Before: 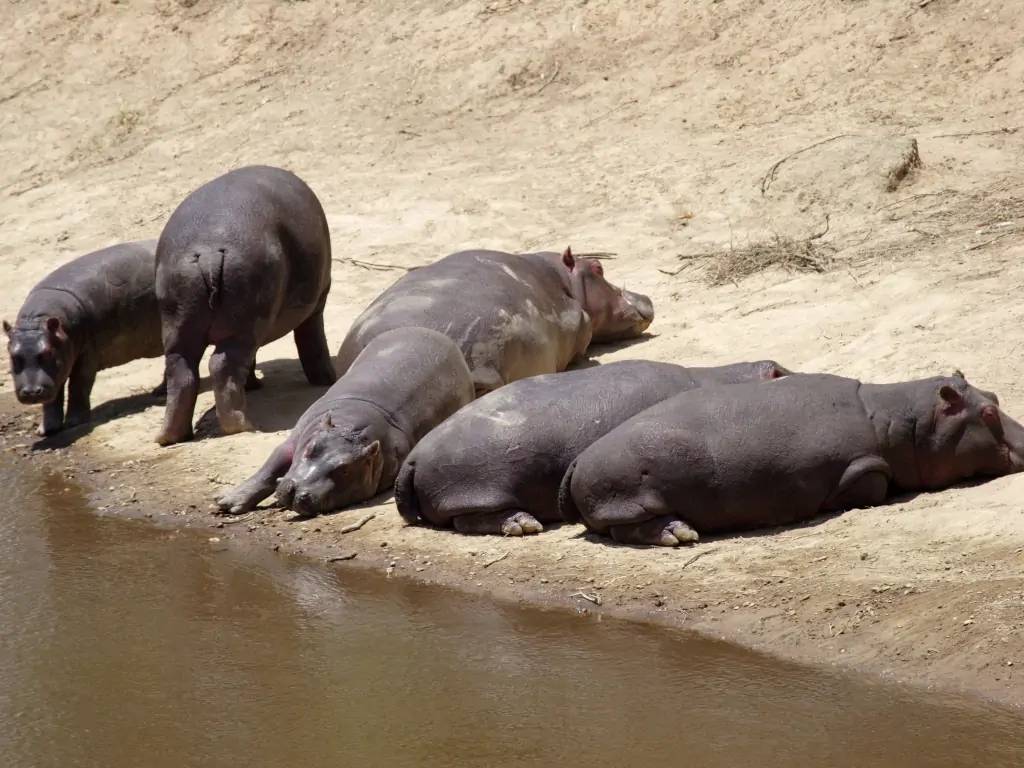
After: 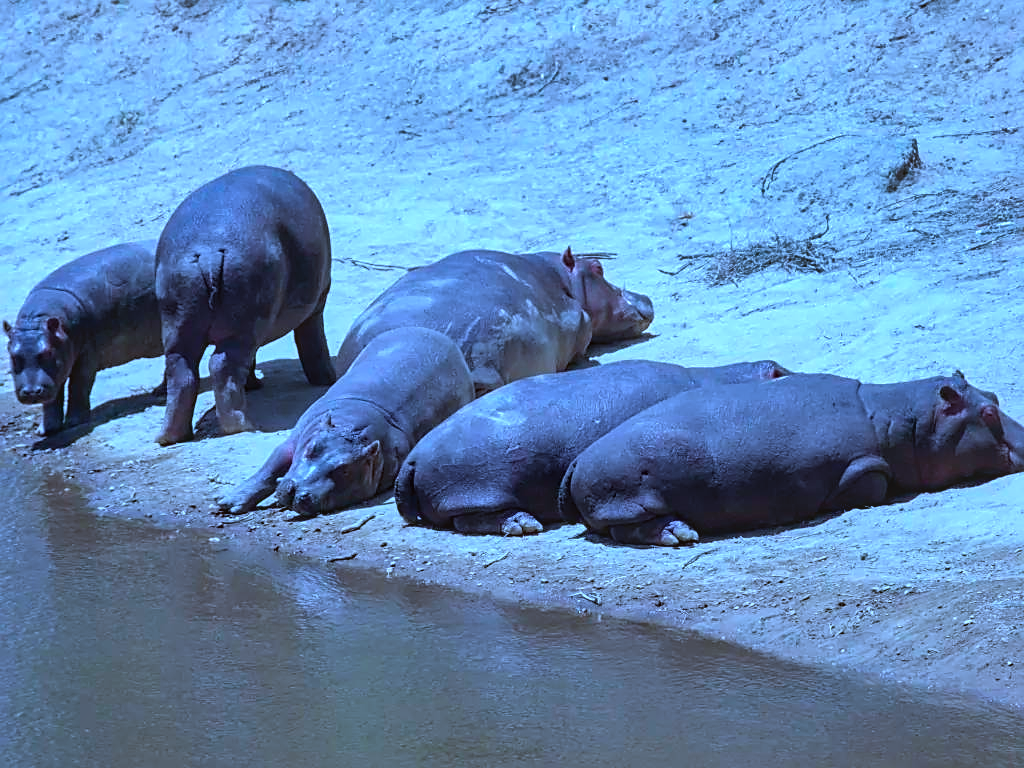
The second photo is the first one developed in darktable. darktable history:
shadows and highlights: low approximation 0.01, soften with gaussian
sharpen: on, module defaults
local contrast: detail 110%
color calibration: illuminant as shot in camera, x 0.462, y 0.419, temperature 2651.64 K
